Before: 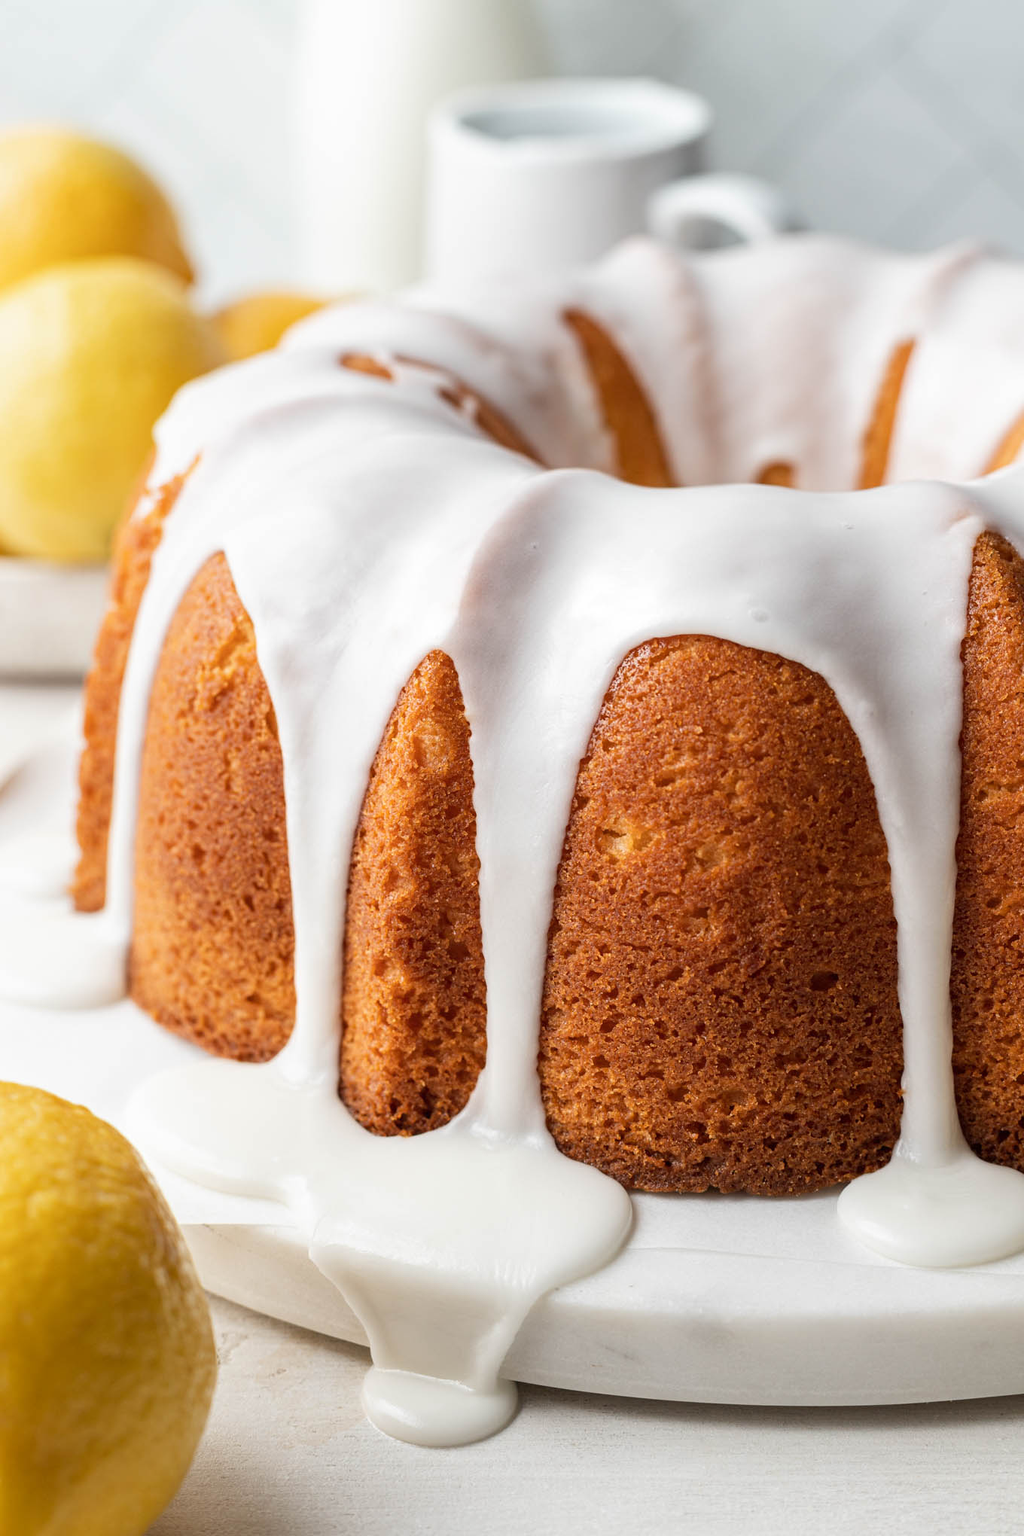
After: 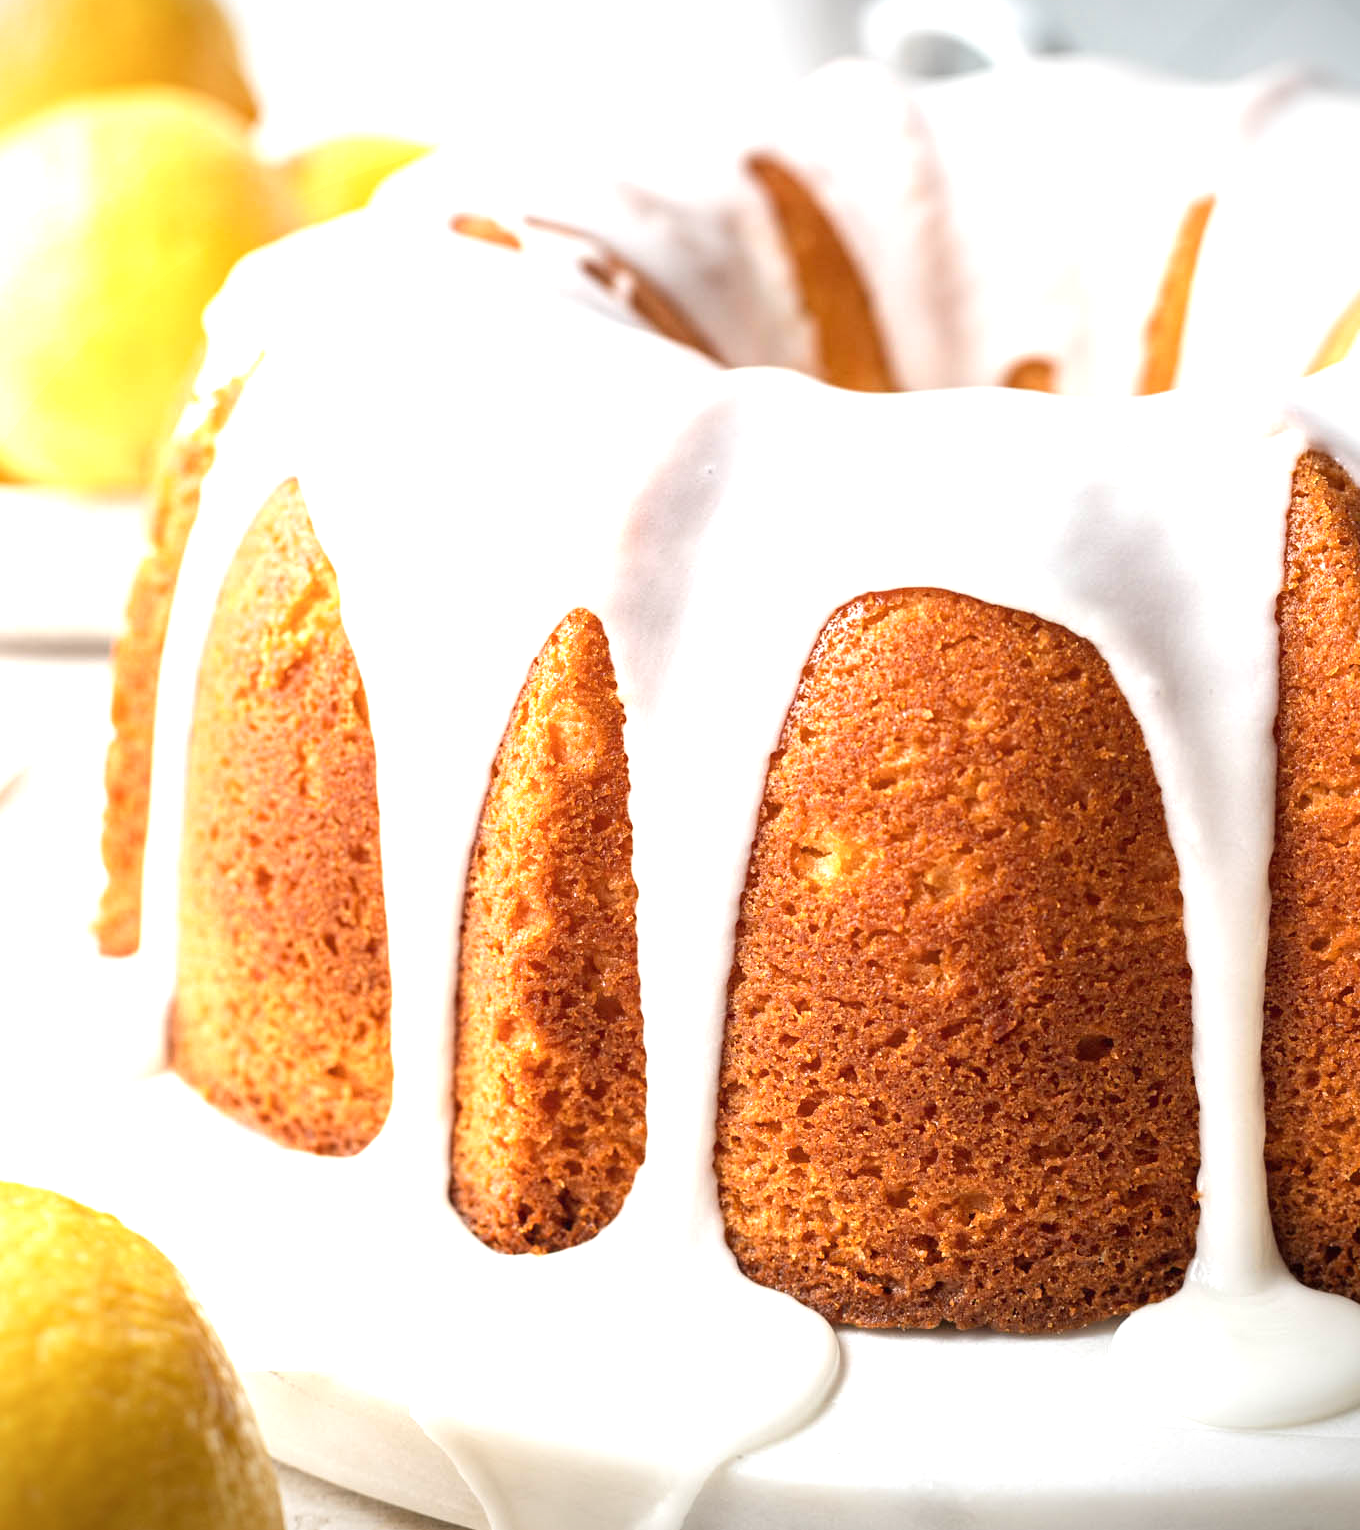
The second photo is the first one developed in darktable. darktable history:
vignetting: fall-off start 97.23%, saturation -0.024, center (-0.033, -0.042), width/height ratio 1.179, unbound false
crop and rotate: top 12.5%, bottom 12.5%
exposure: black level correction 0, exposure 1 EV, compensate exposure bias true, compensate highlight preservation false
